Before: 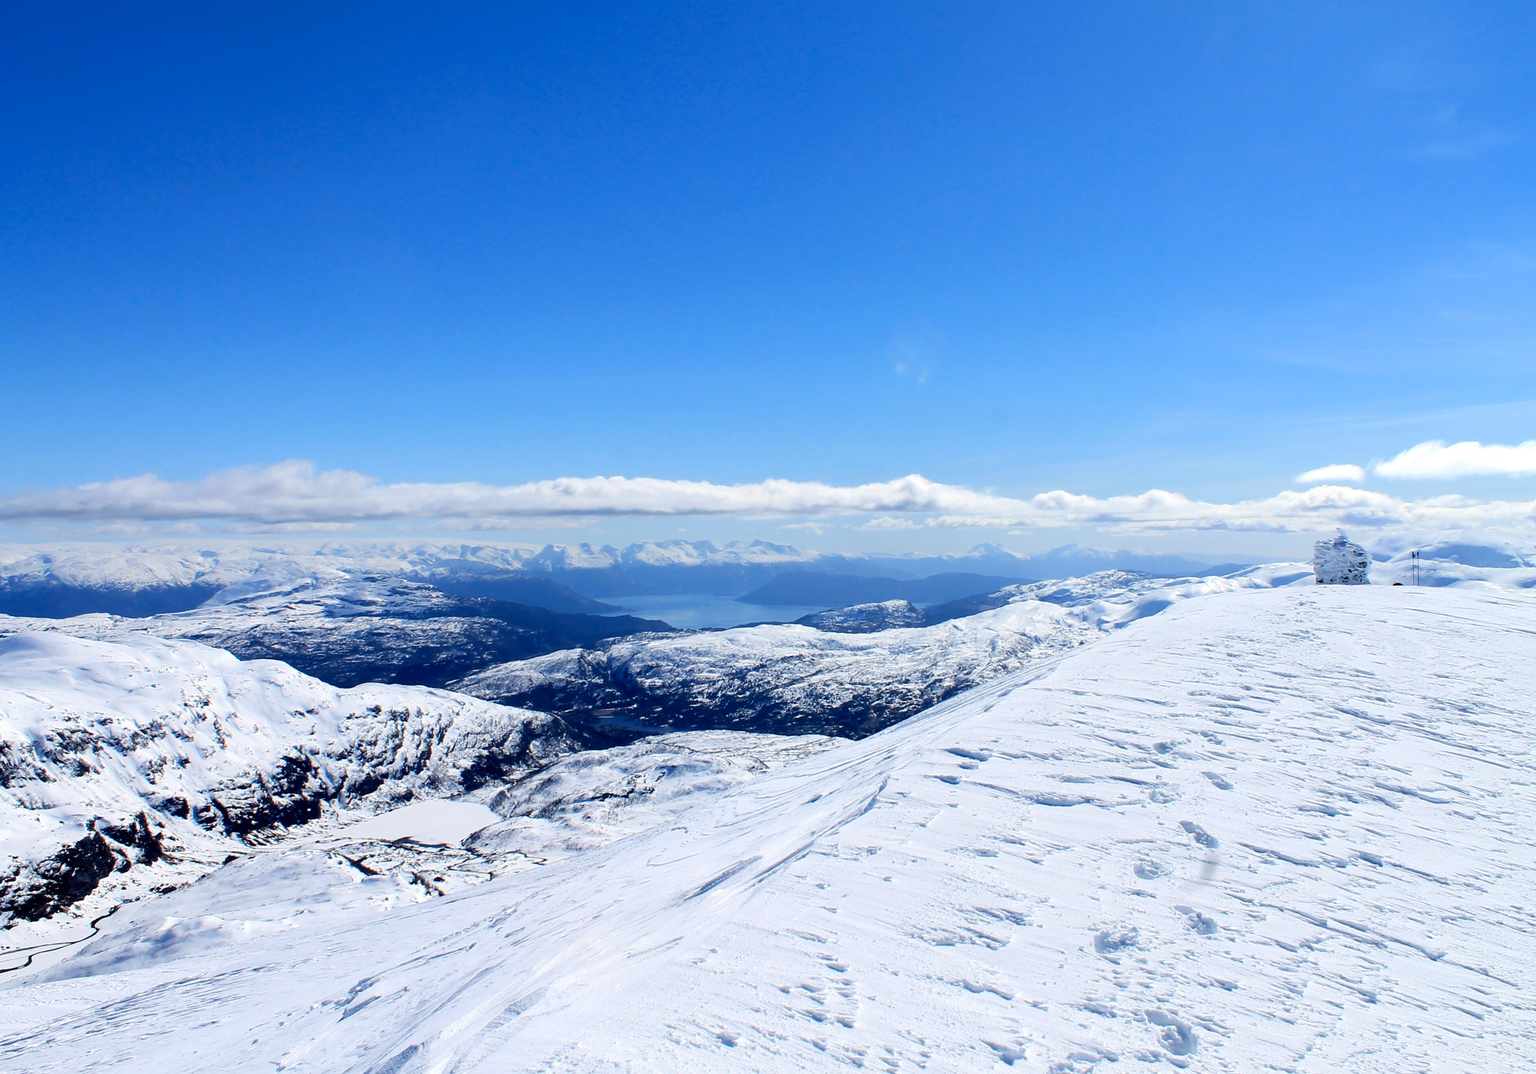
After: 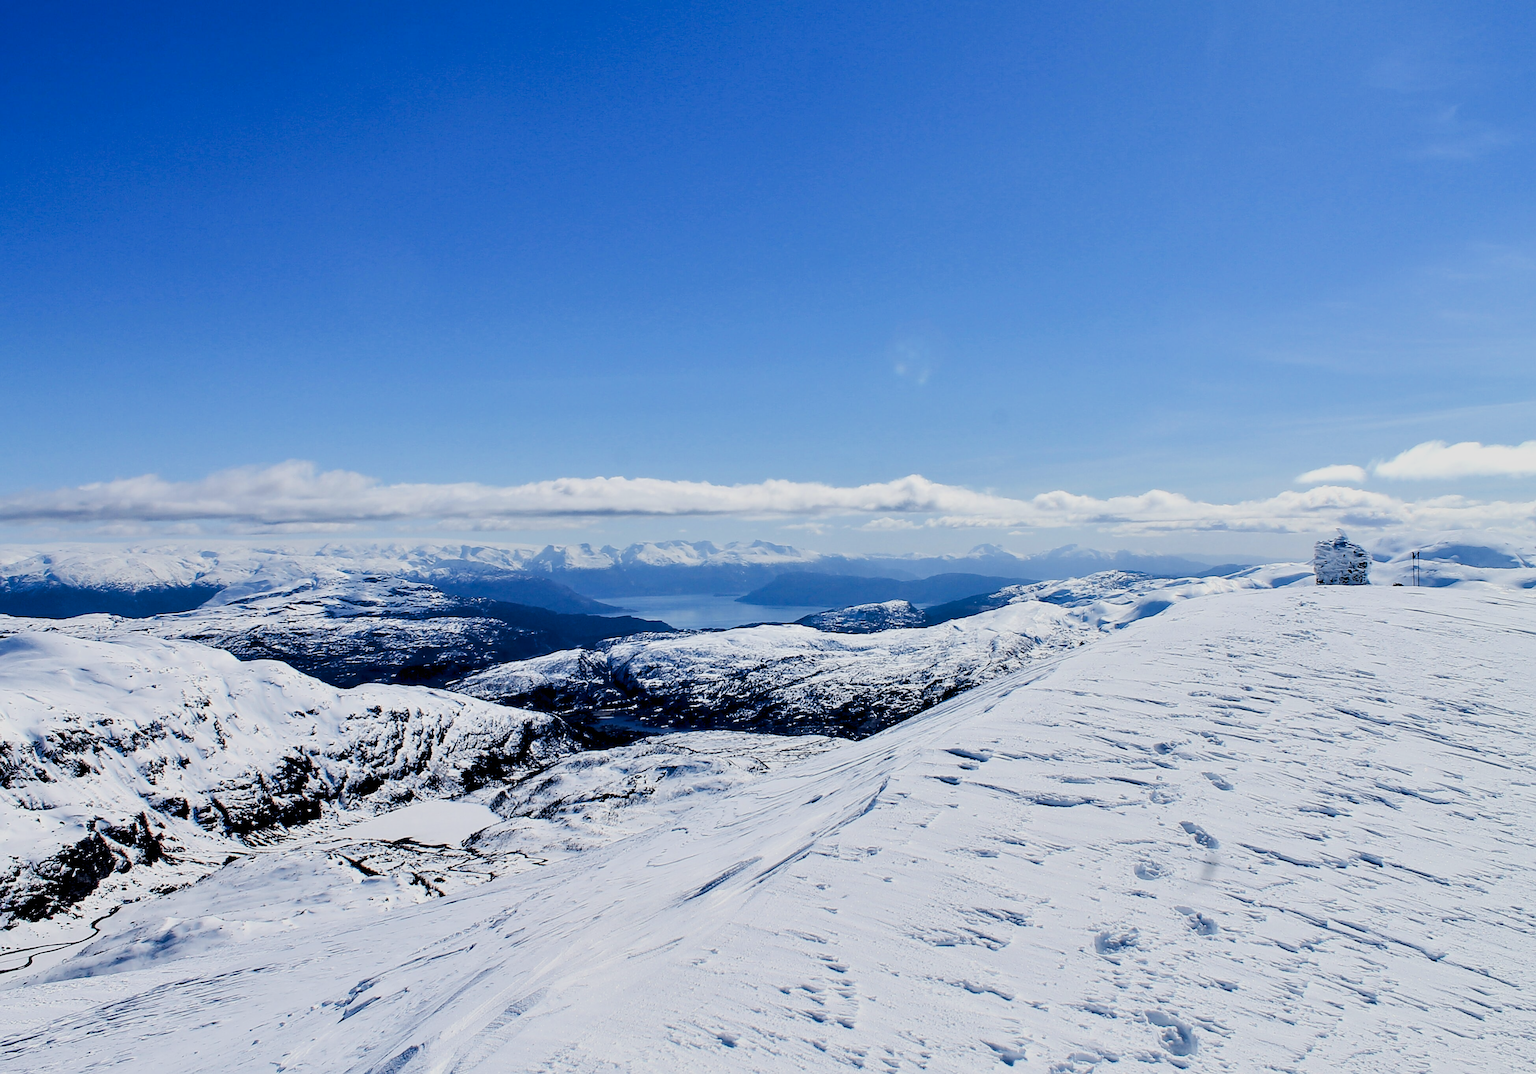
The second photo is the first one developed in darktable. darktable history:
filmic rgb: black relative exposure -7.65 EV, white relative exposure 4.56 EV, threshold 2.98 EV, hardness 3.61, contrast 1.06, enable highlight reconstruction true
sharpen: amount 0.476
color zones: curves: ch1 [(0, 0.513) (0.143, 0.524) (0.286, 0.511) (0.429, 0.506) (0.571, 0.503) (0.714, 0.503) (0.857, 0.508) (1, 0.513)]
contrast equalizer: octaves 7, y [[0.601, 0.6, 0.598, 0.598, 0.6, 0.601], [0.5 ×6], [0.5 ×6], [0 ×6], [0 ×6]]
